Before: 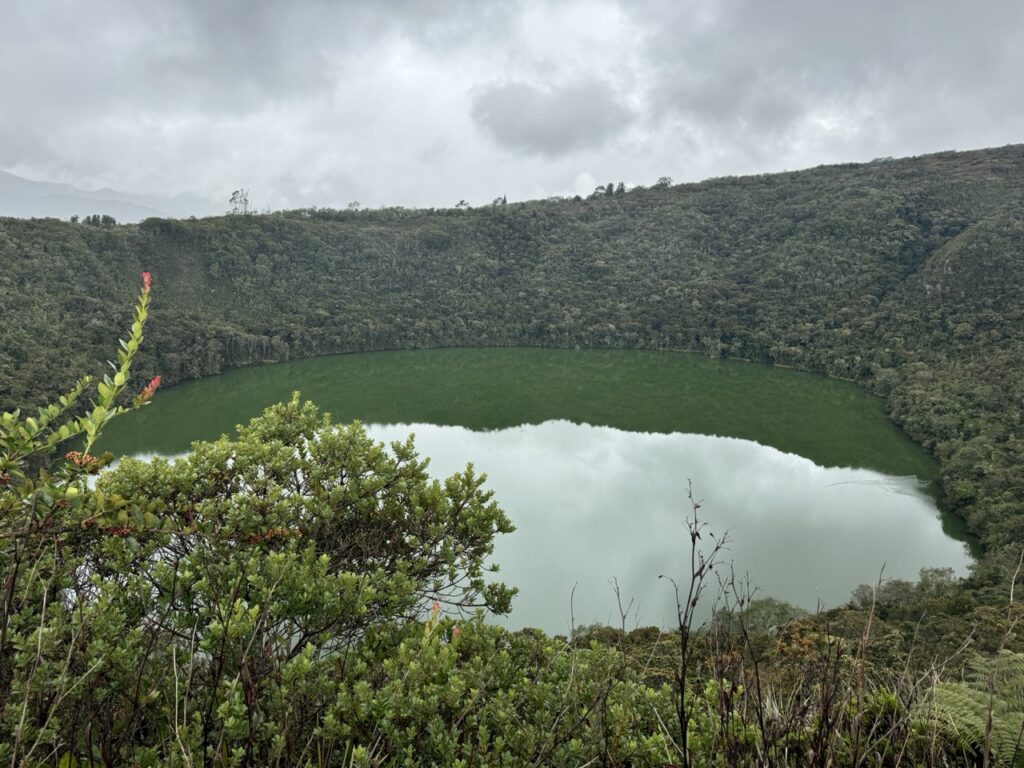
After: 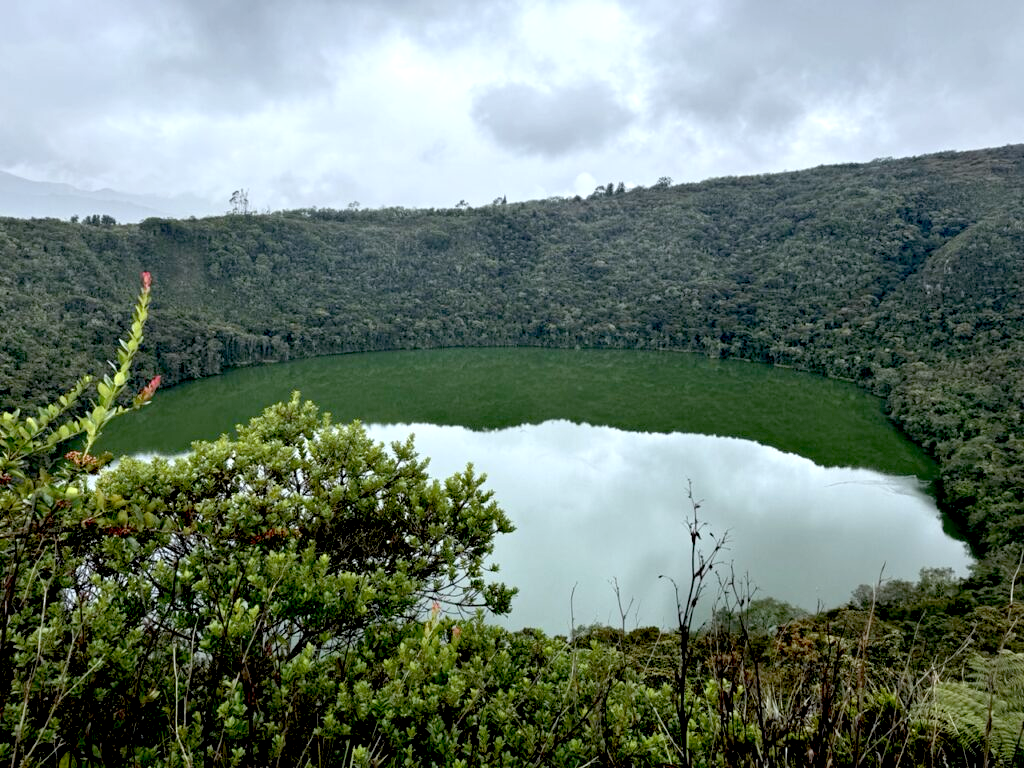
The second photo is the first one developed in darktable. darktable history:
tone equalizer: on, module defaults
white balance: red 0.967, blue 1.049
exposure: black level correction 0.031, exposure 0.304 EV, compensate highlight preservation false
